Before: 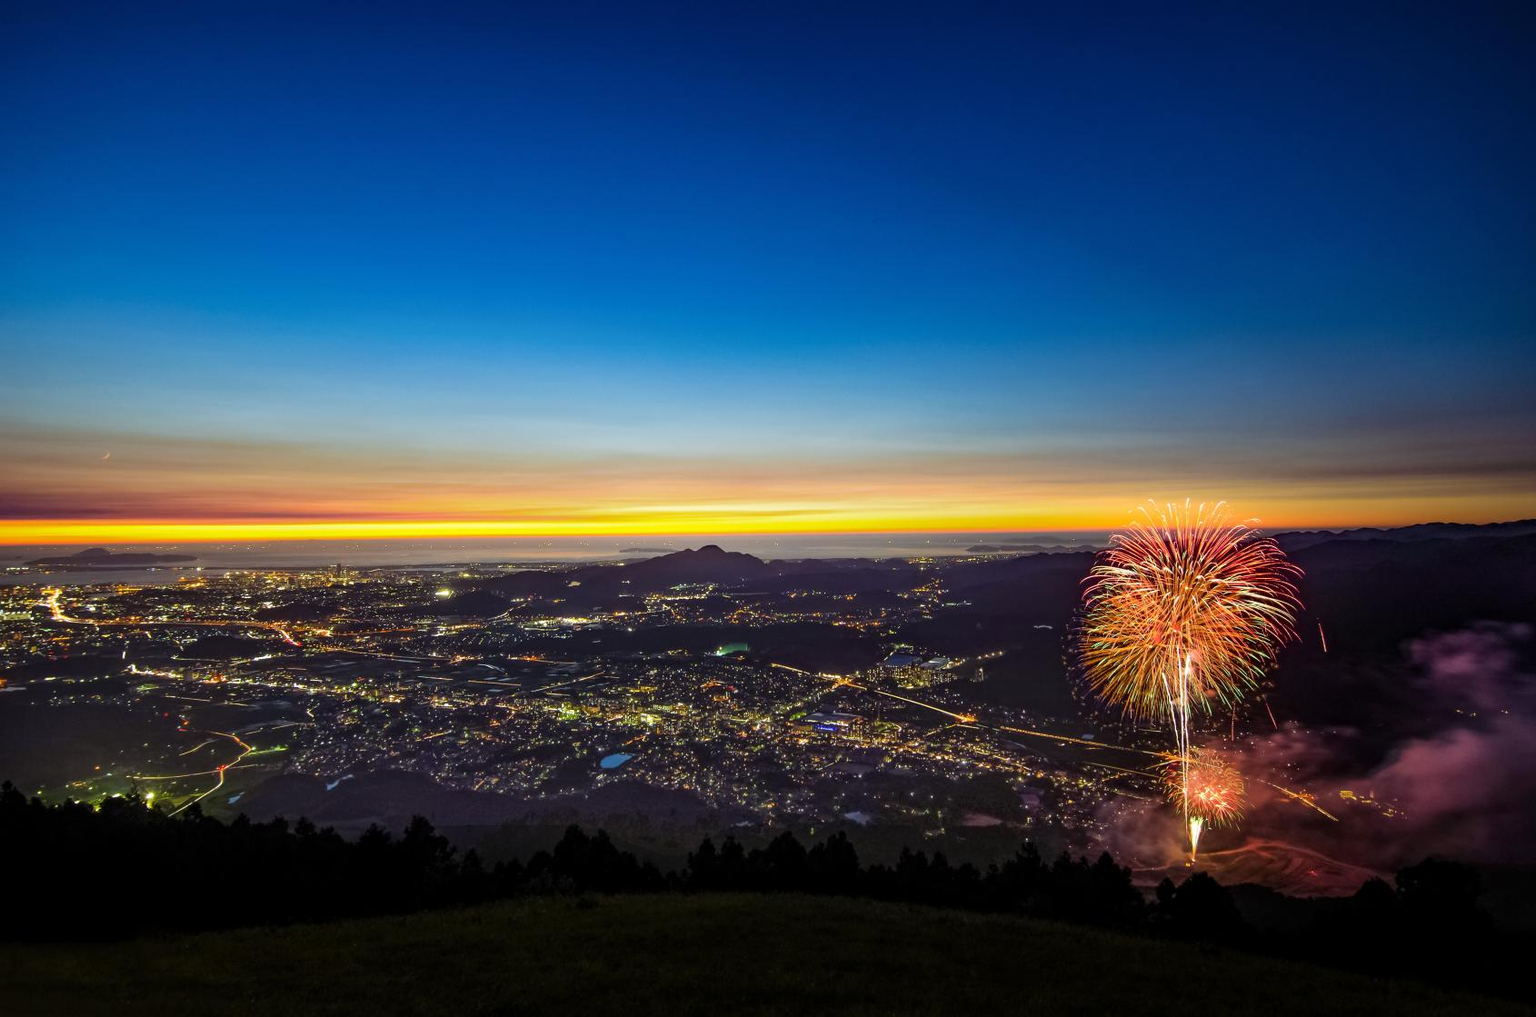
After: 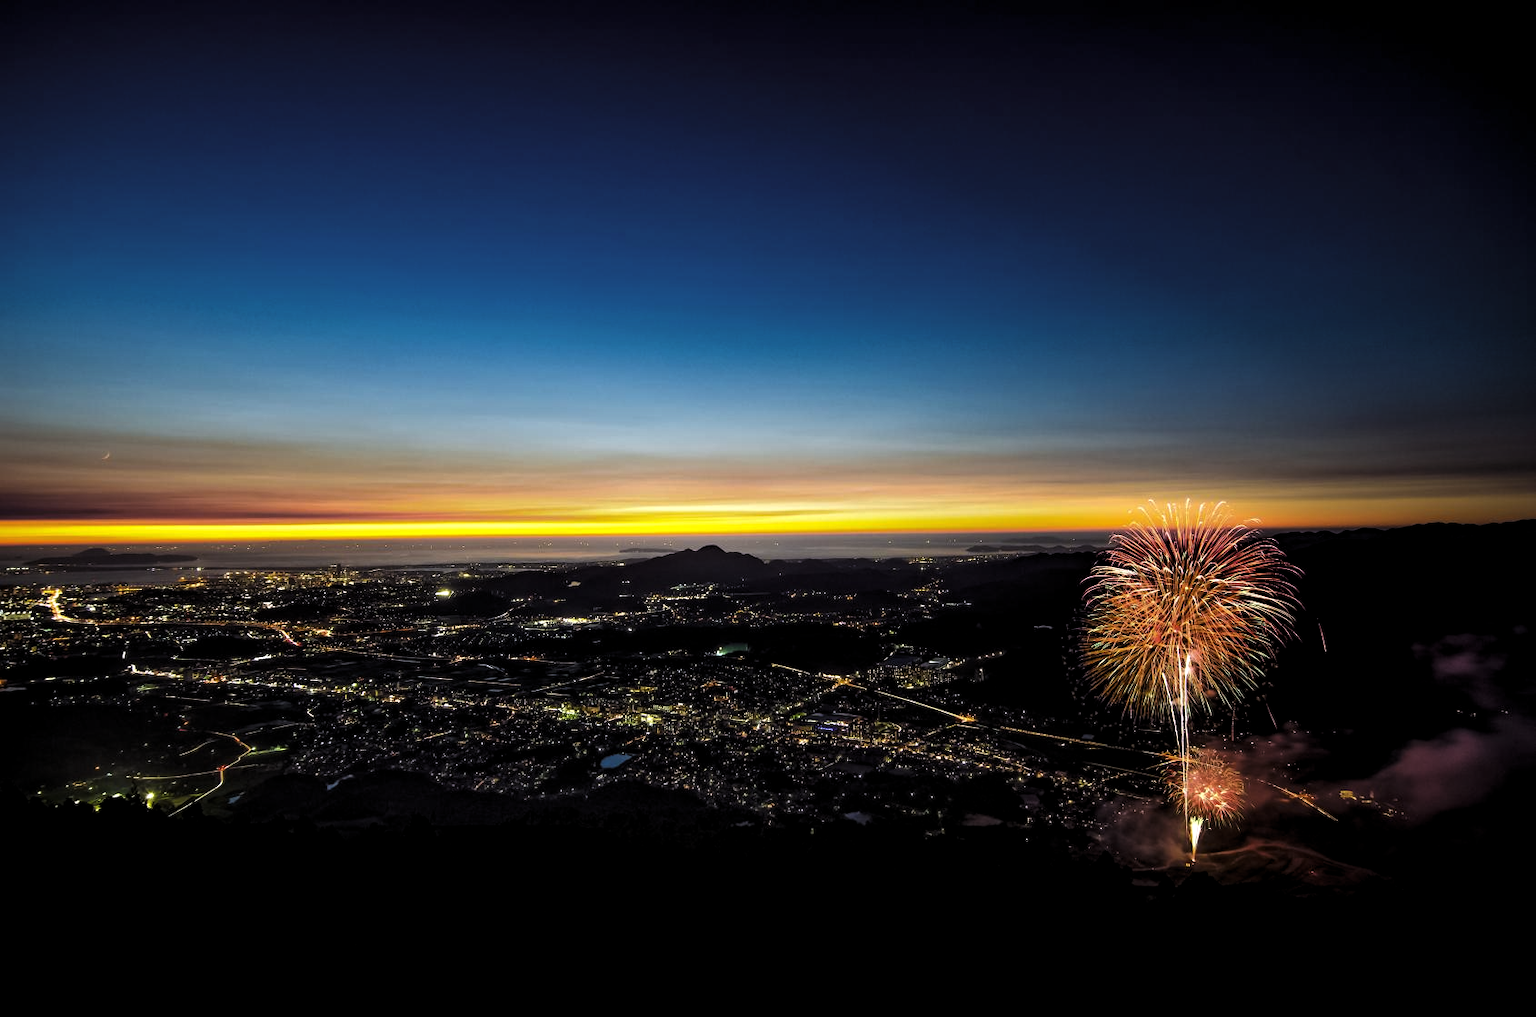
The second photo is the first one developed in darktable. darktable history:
levels: levels [0.101, 0.578, 0.953]
white balance: red 1.004, blue 1.024
